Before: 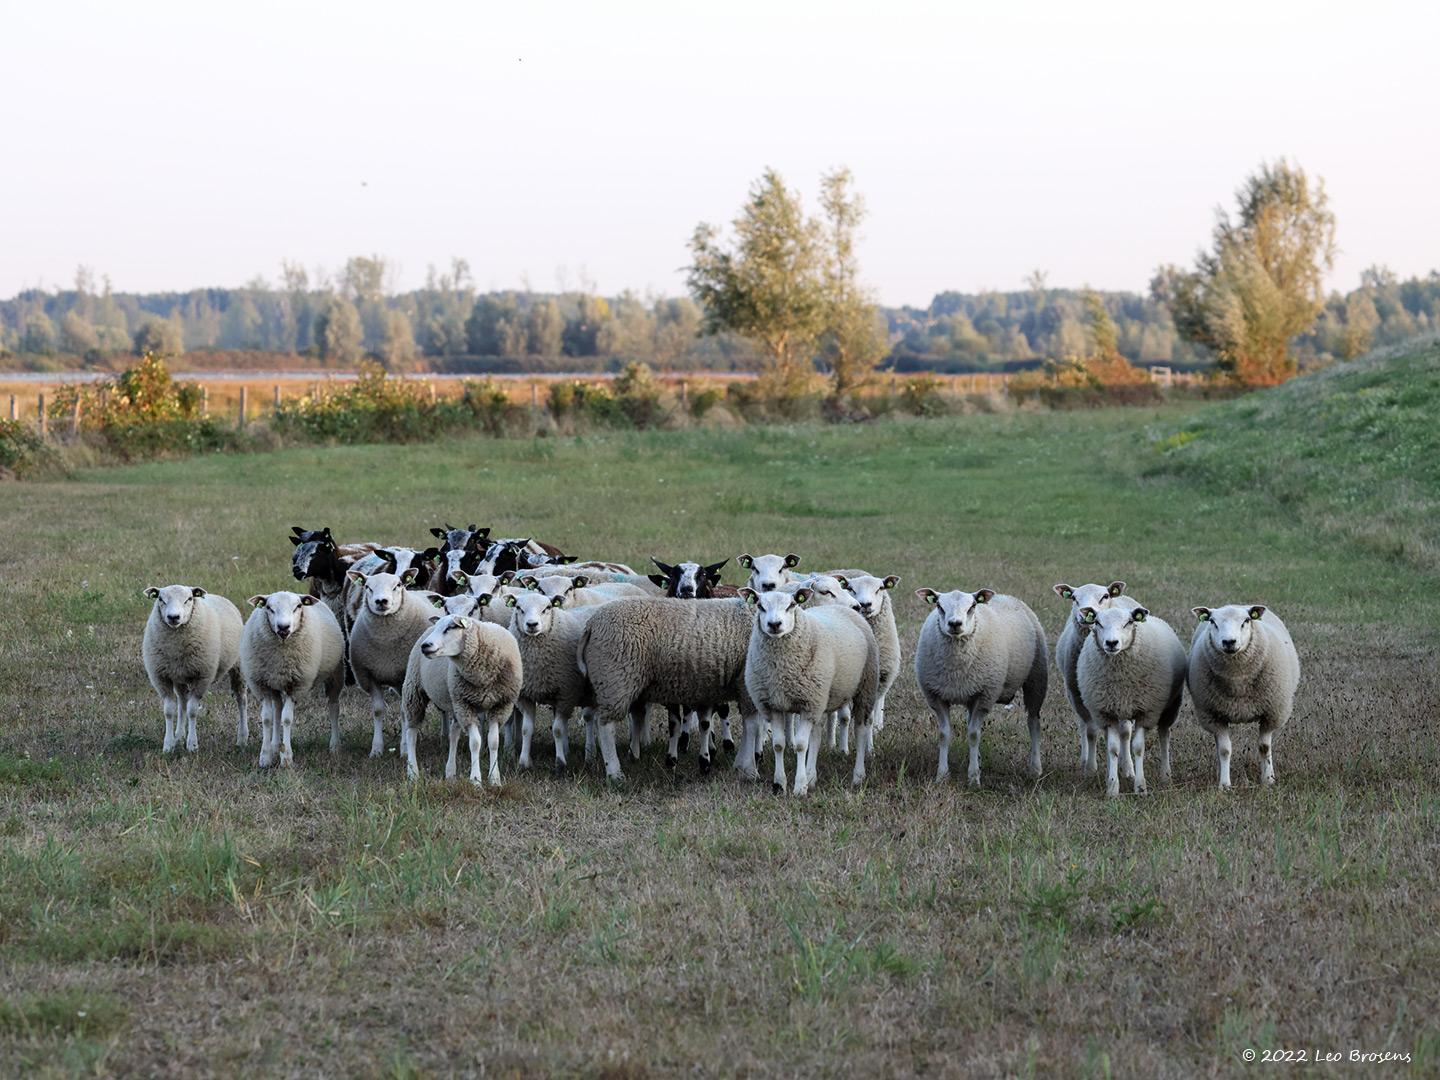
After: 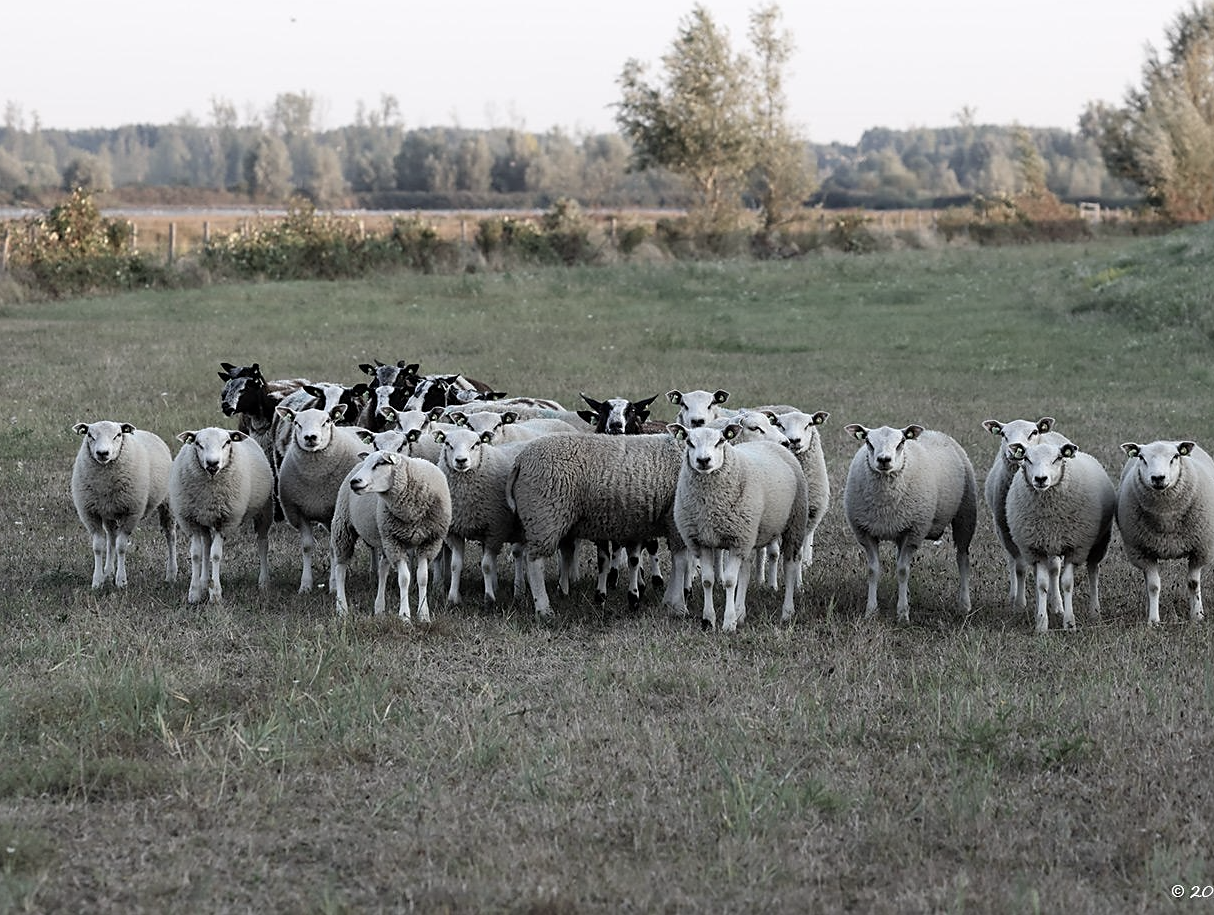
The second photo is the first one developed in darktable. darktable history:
sharpen: radius 1.852, amount 0.414, threshold 1.657
color correction: highlights b* -0.021, saturation 0.476
crop and rotate: left 4.943%, top 15.196%, right 10.683%
